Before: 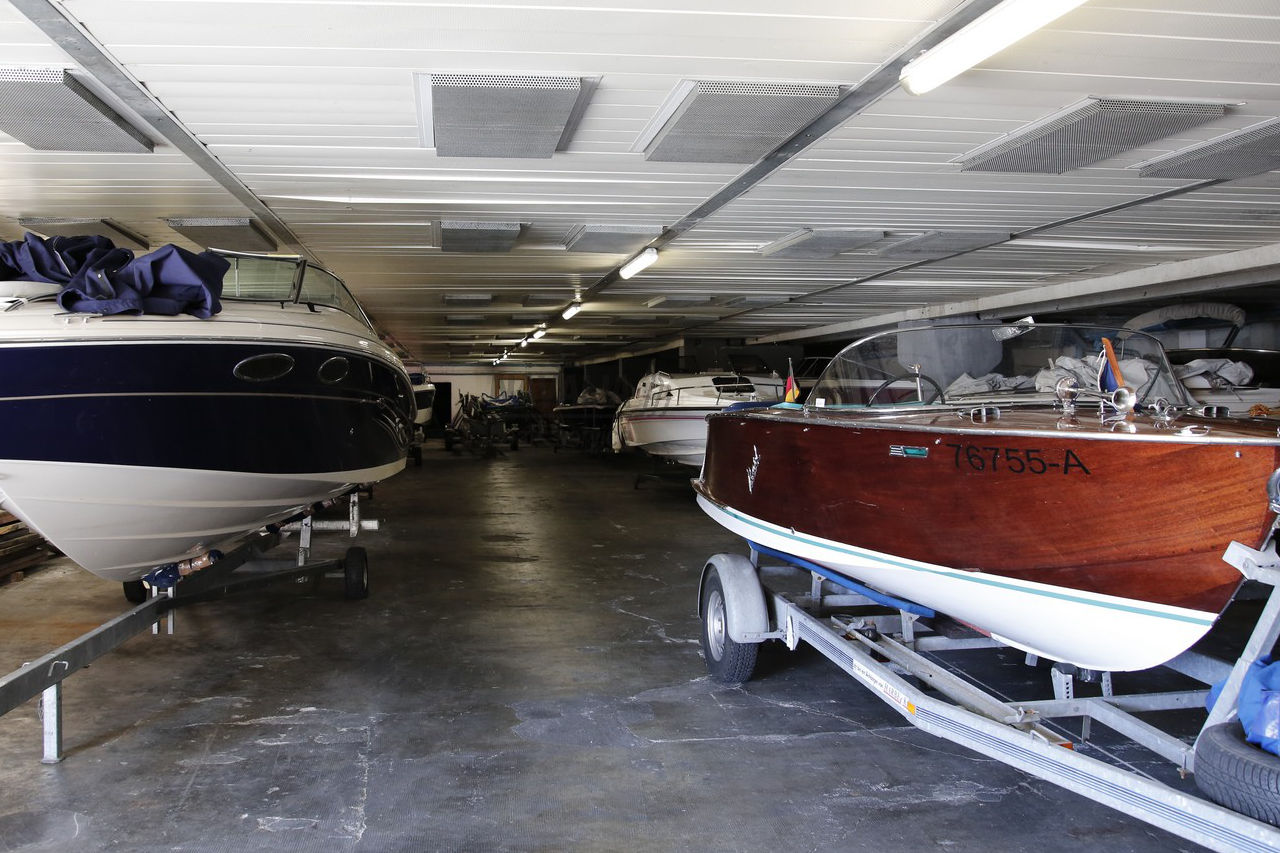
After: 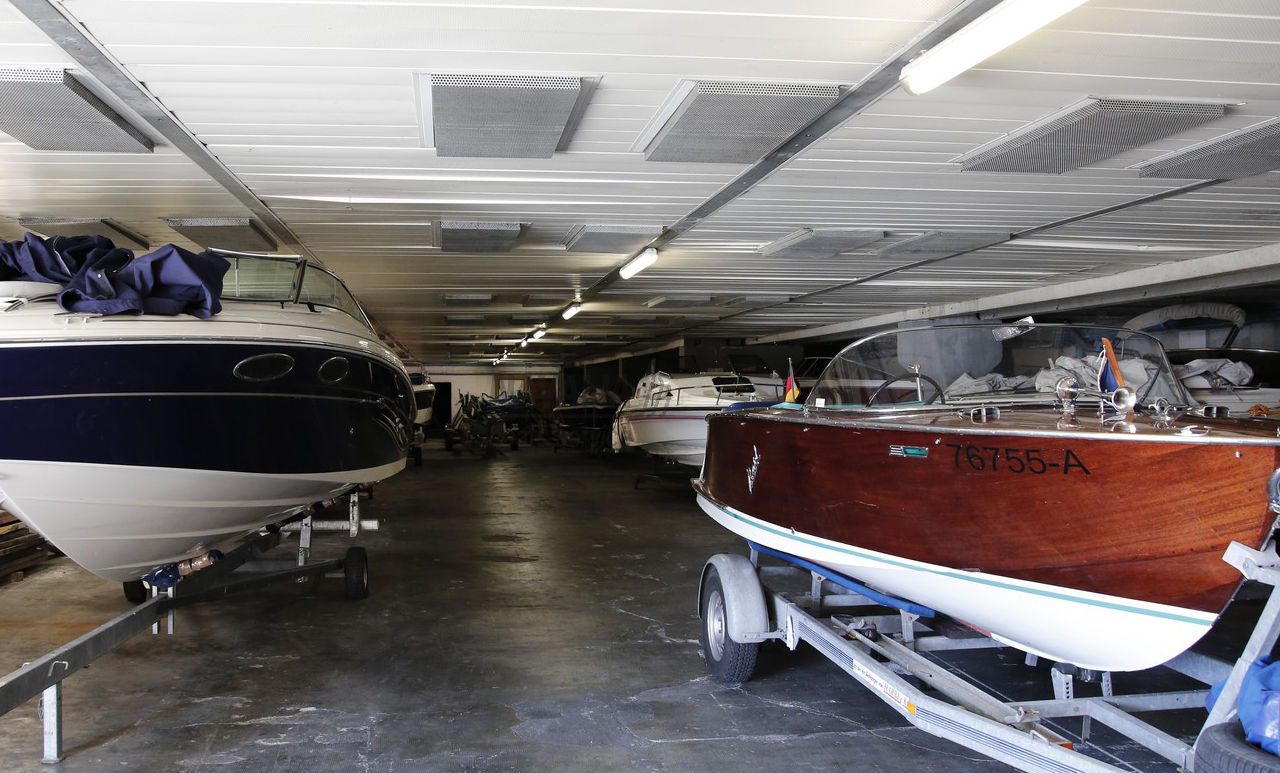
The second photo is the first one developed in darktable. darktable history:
crop and rotate "nj": bottom 9.27%
